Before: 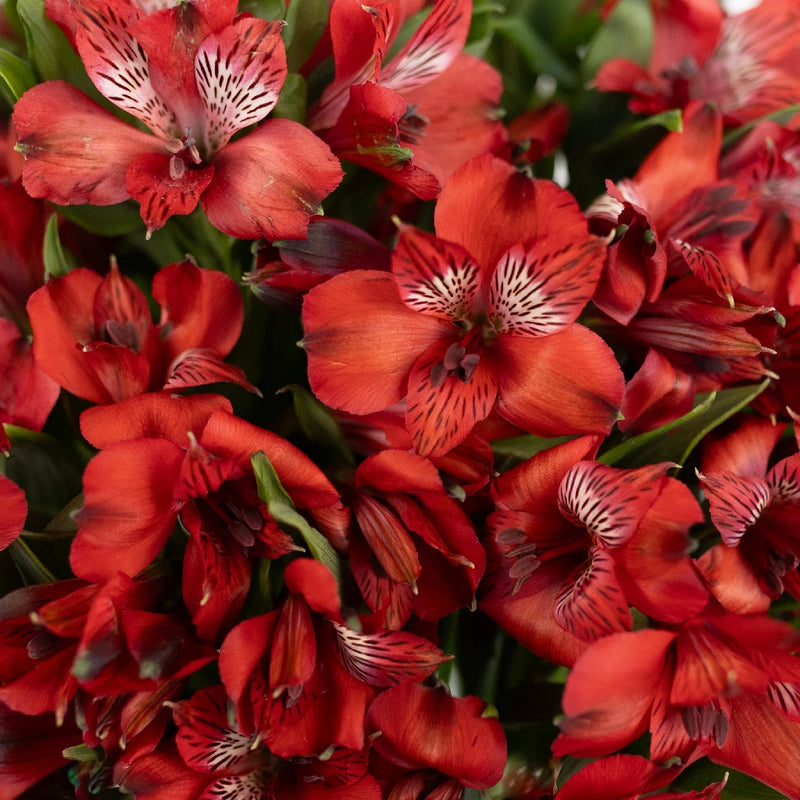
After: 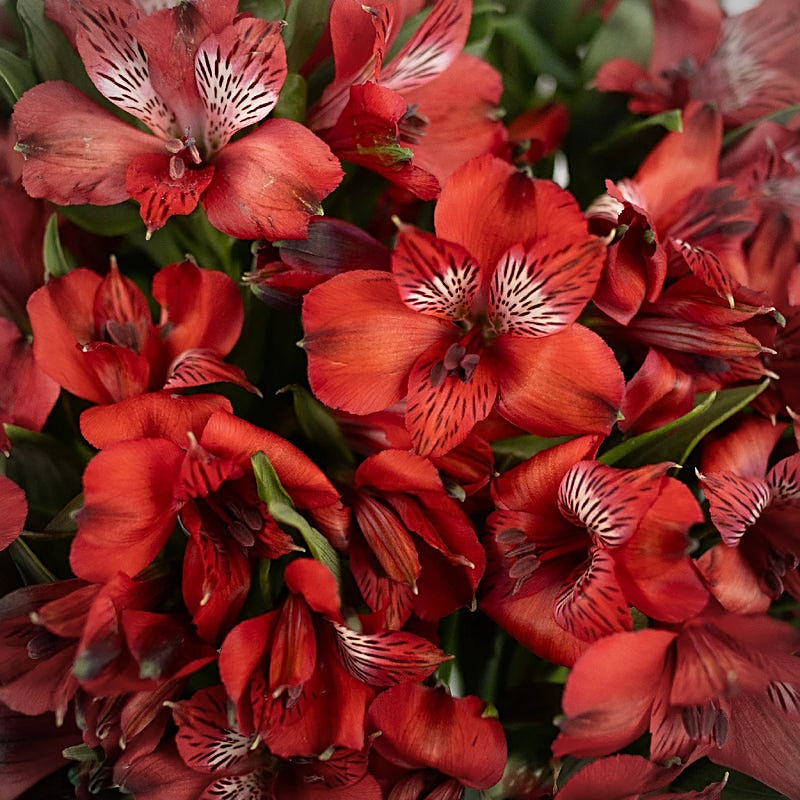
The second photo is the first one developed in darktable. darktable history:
sharpen: on, module defaults
vignetting: fall-off radius 60.92%
